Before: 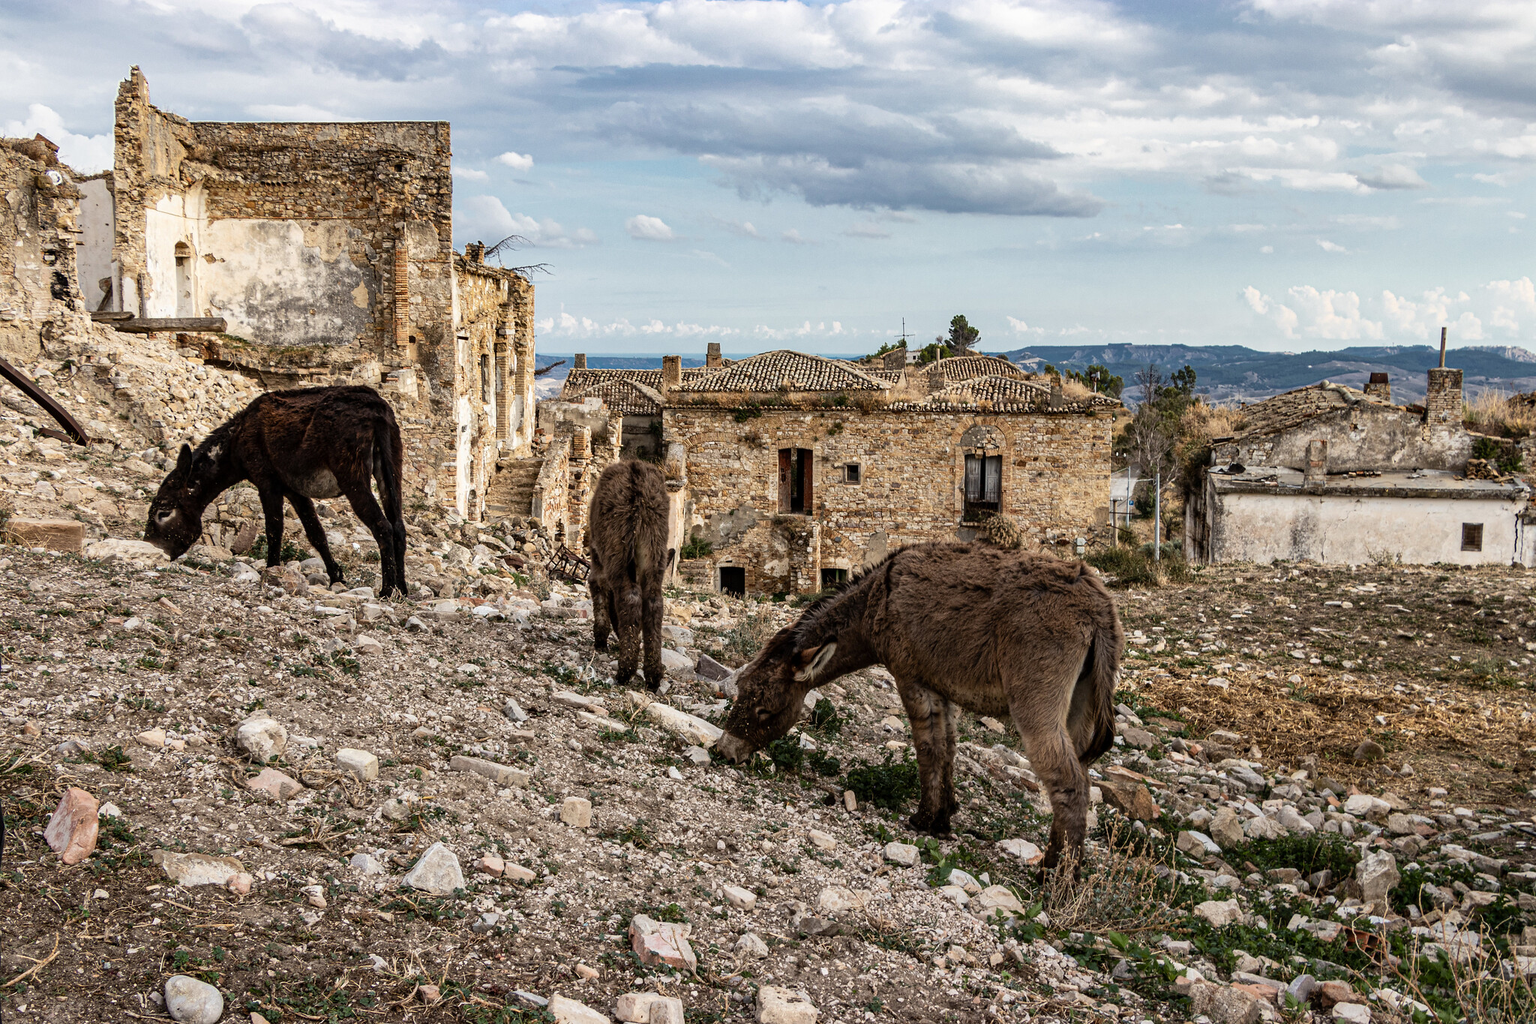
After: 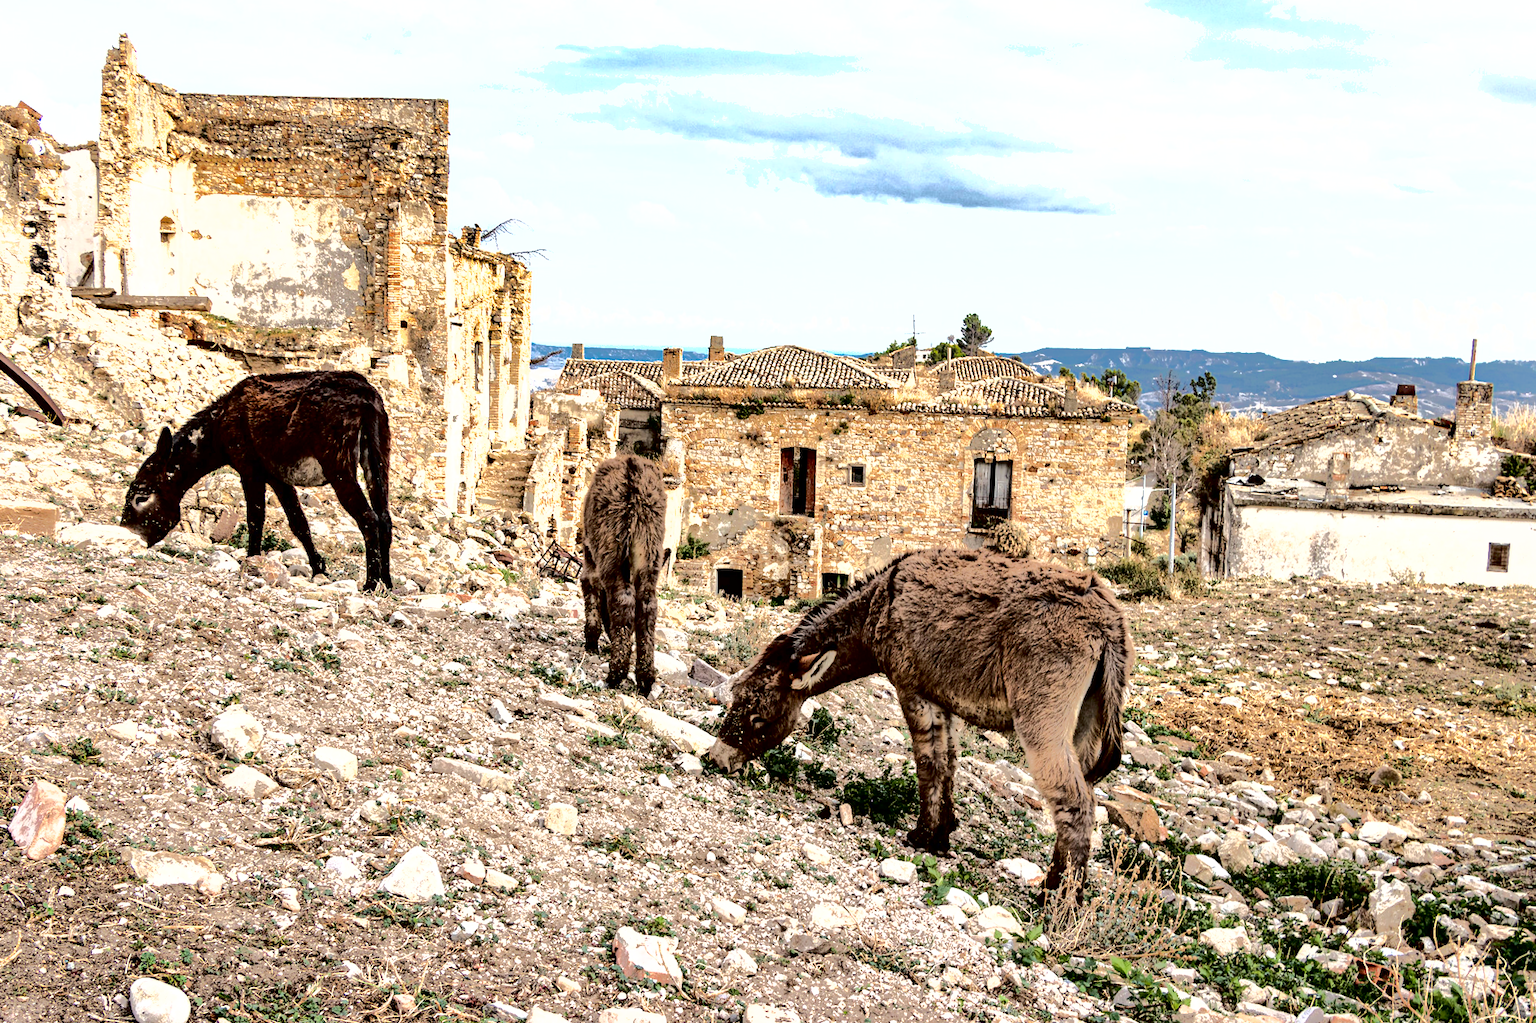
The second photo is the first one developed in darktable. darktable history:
tone curve: curves: ch0 [(0, 0) (0.003, 0) (0.011, 0.001) (0.025, 0.002) (0.044, 0.004) (0.069, 0.006) (0.1, 0.009) (0.136, 0.03) (0.177, 0.076) (0.224, 0.13) (0.277, 0.202) (0.335, 0.28) (0.399, 0.367) (0.468, 0.46) (0.543, 0.562) (0.623, 0.67) (0.709, 0.787) (0.801, 0.889) (0.898, 0.972) (1, 1)], color space Lab, independent channels, preserve colors none
crop and rotate: angle -1.46°
tone equalizer: -8 EV -0.509 EV, -7 EV -0.336 EV, -6 EV -0.08 EV, -5 EV 0.389 EV, -4 EV 0.97 EV, -3 EV 0.802 EV, -2 EV -0.006 EV, -1 EV 0.128 EV, +0 EV -0.035 EV, edges refinement/feathering 500, mask exposure compensation -1.57 EV, preserve details no
shadows and highlights: on, module defaults
exposure: exposure 0.991 EV, compensate highlight preservation false
